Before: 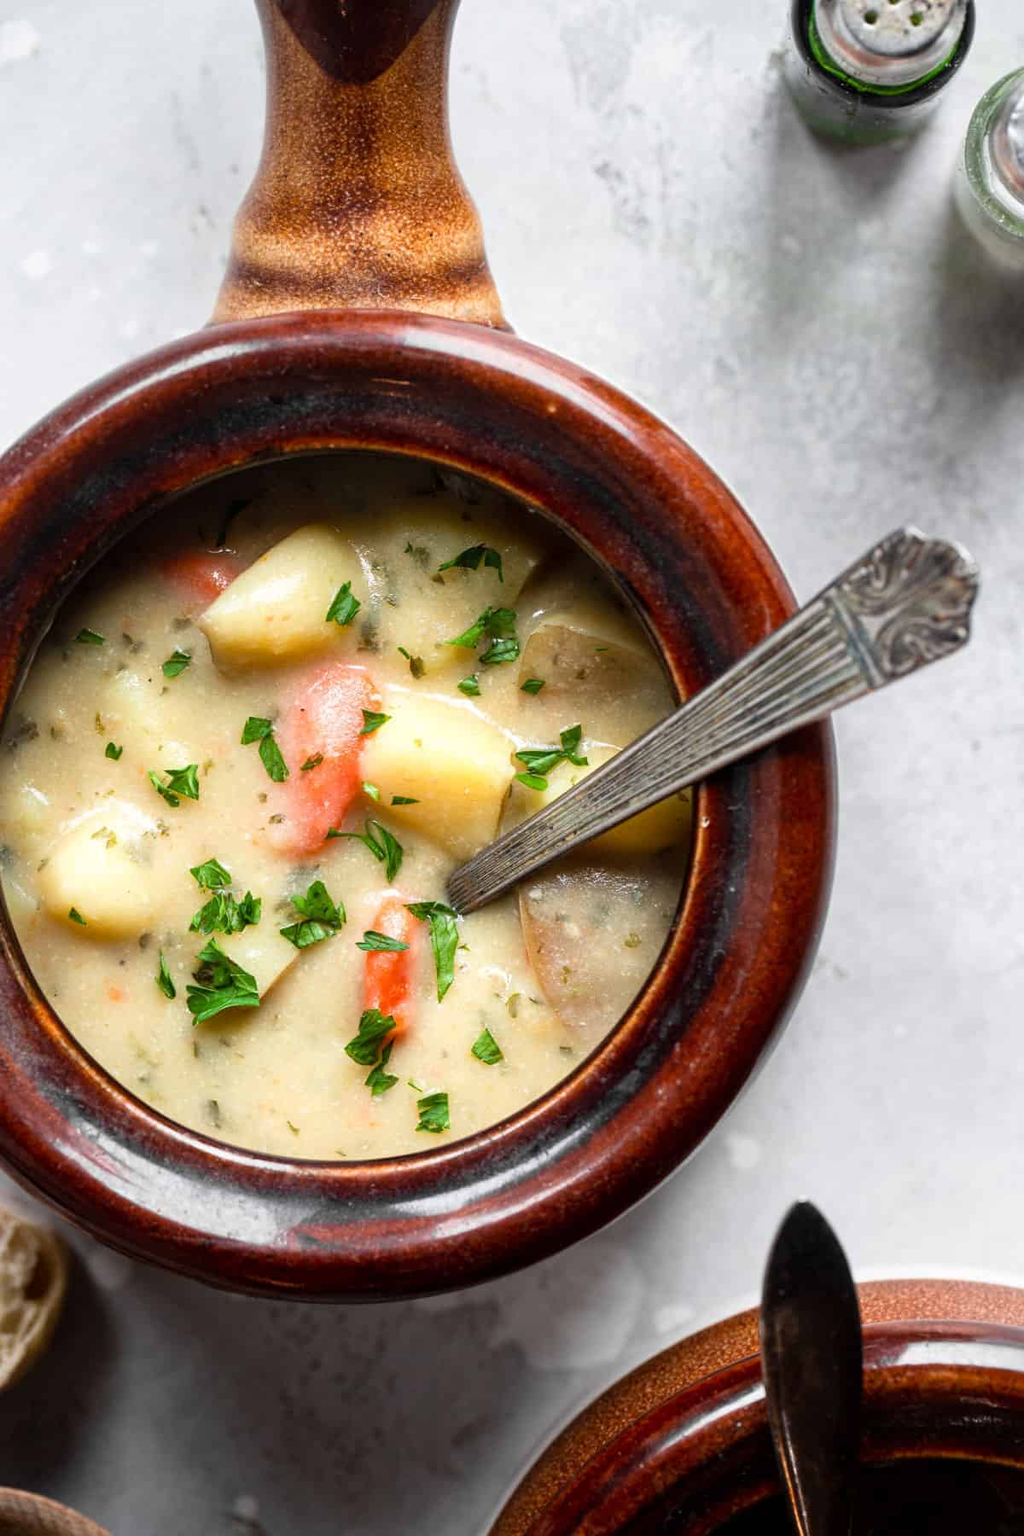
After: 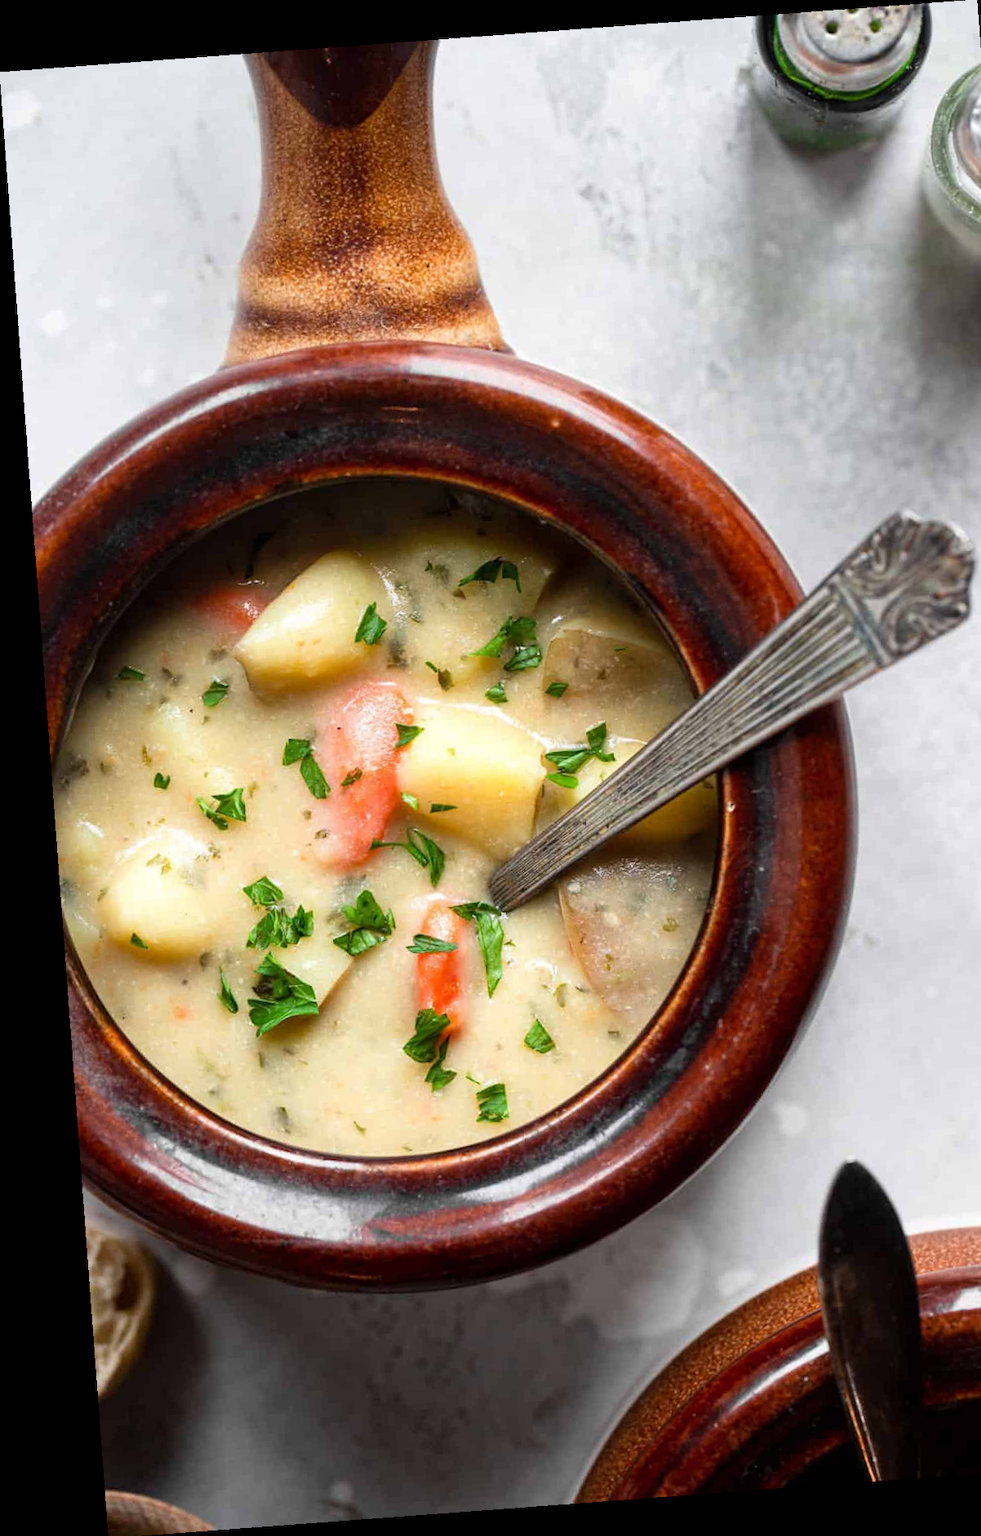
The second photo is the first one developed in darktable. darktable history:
crop: right 9.509%, bottom 0.031%
rotate and perspective: rotation -4.25°, automatic cropping off
exposure: compensate highlight preservation false
